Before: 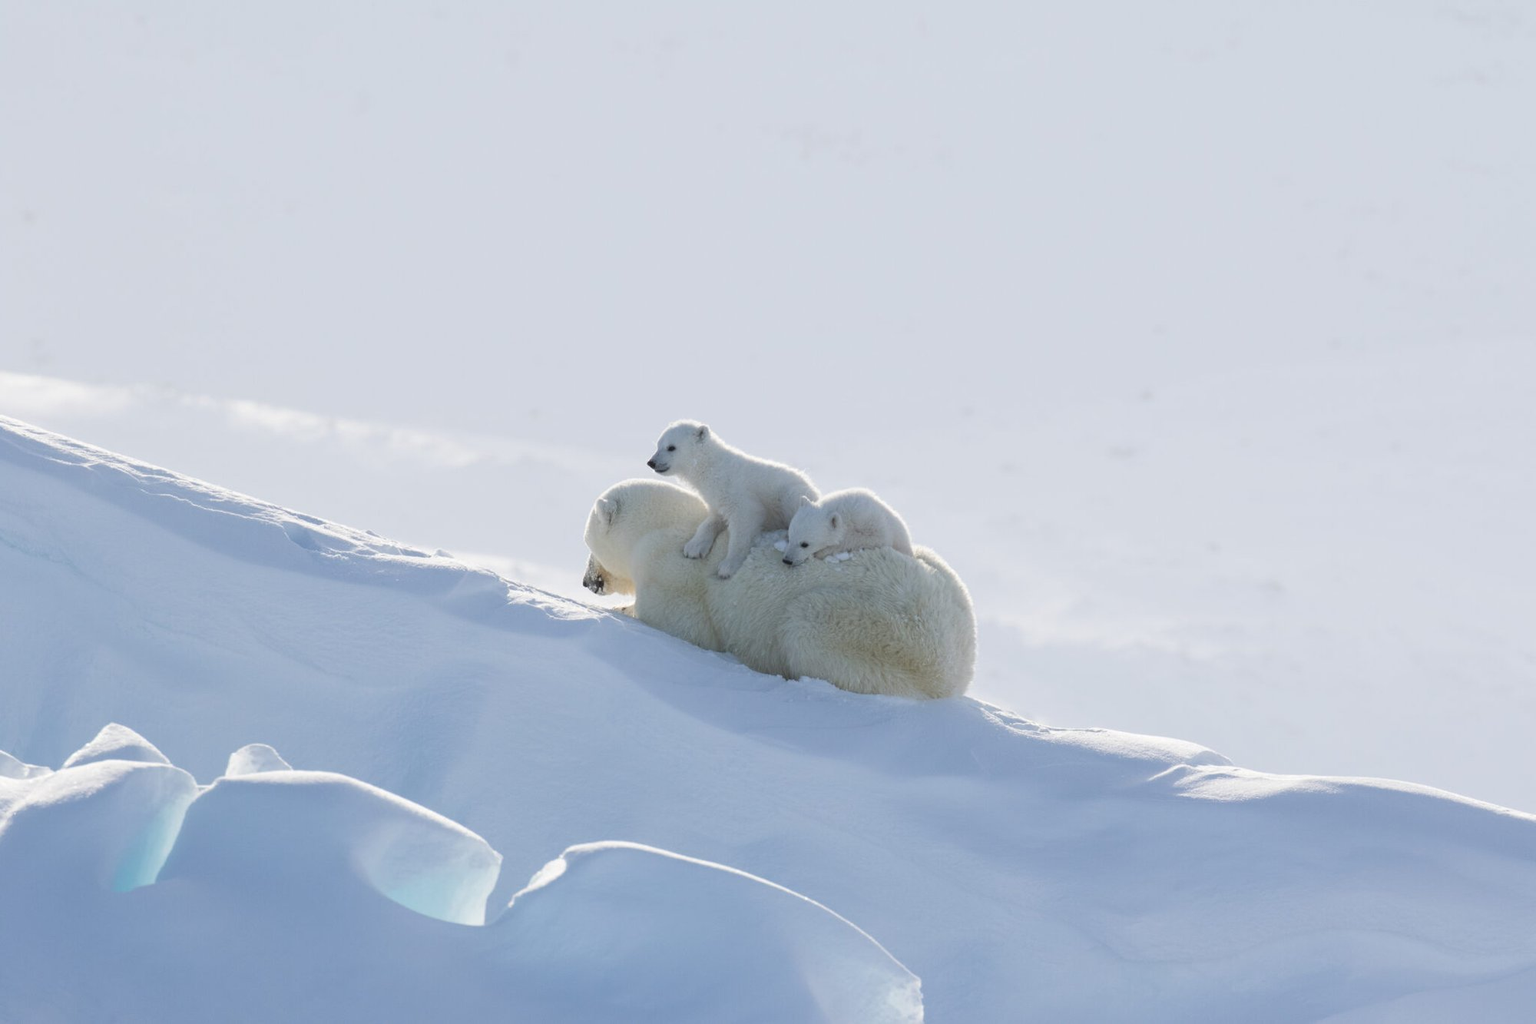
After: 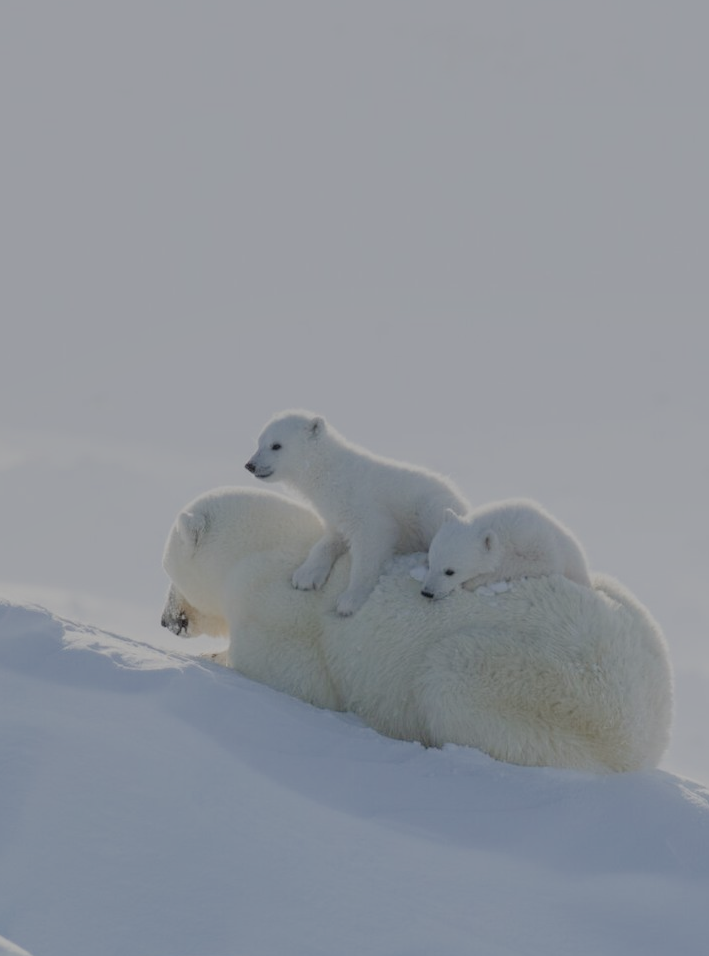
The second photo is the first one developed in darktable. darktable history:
crop and rotate: left 29.93%, top 10.28%, right 34.6%, bottom 18.001%
exposure: black level correction 0.001, compensate highlight preservation false
local contrast: on, module defaults
filmic rgb: black relative exposure -8 EV, white relative exposure 8.01 EV, threshold 5.94 EV, target black luminance 0%, hardness 2.52, latitude 76.45%, contrast 0.566, shadows ↔ highlights balance 0.016%, enable highlight reconstruction true
